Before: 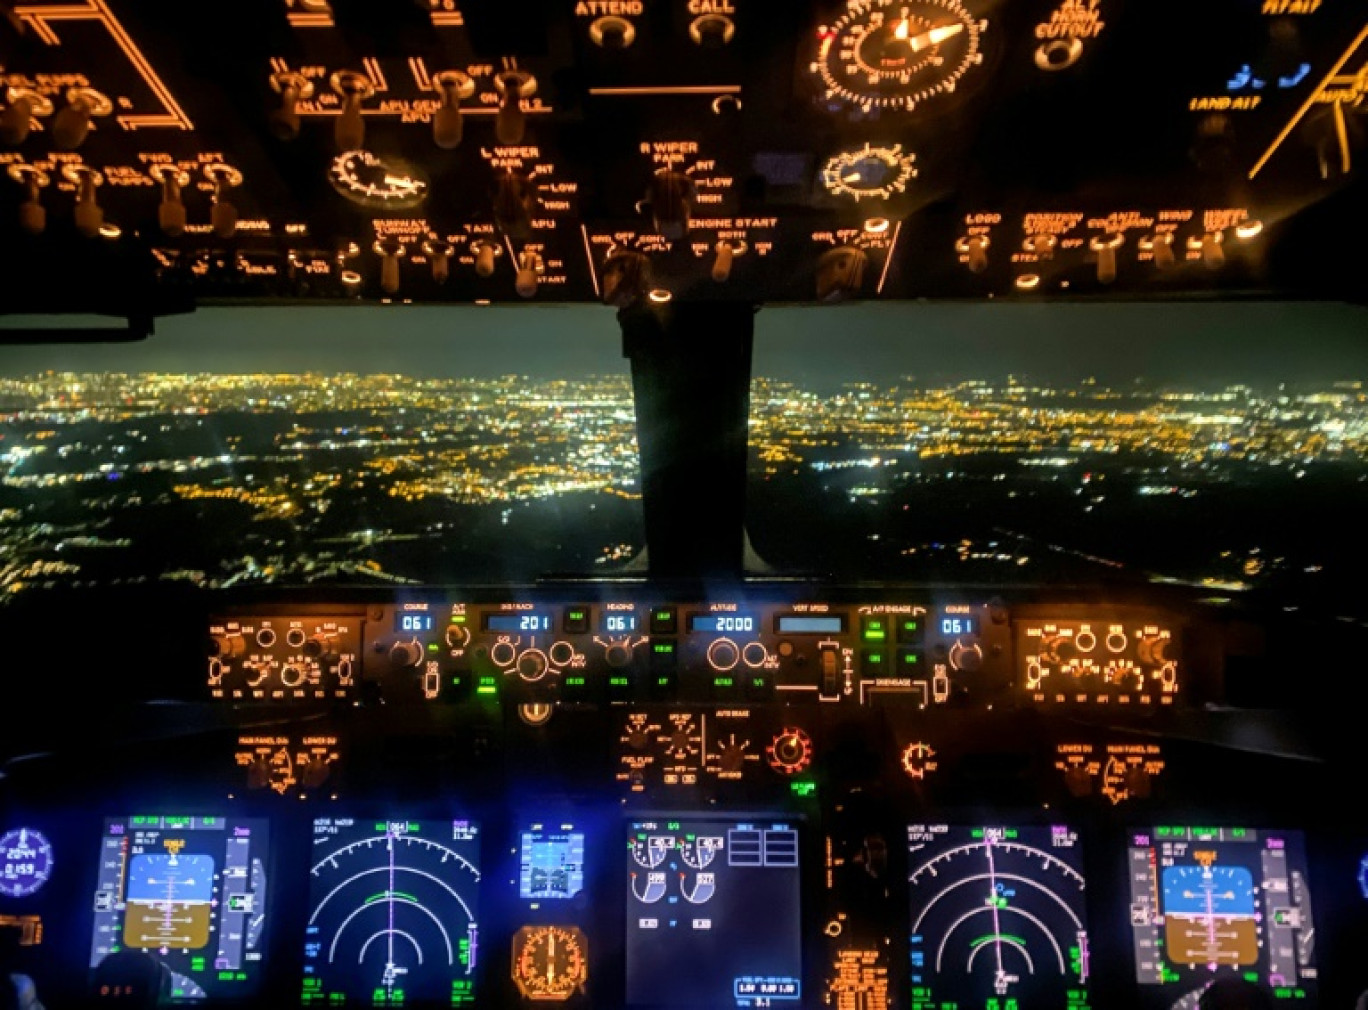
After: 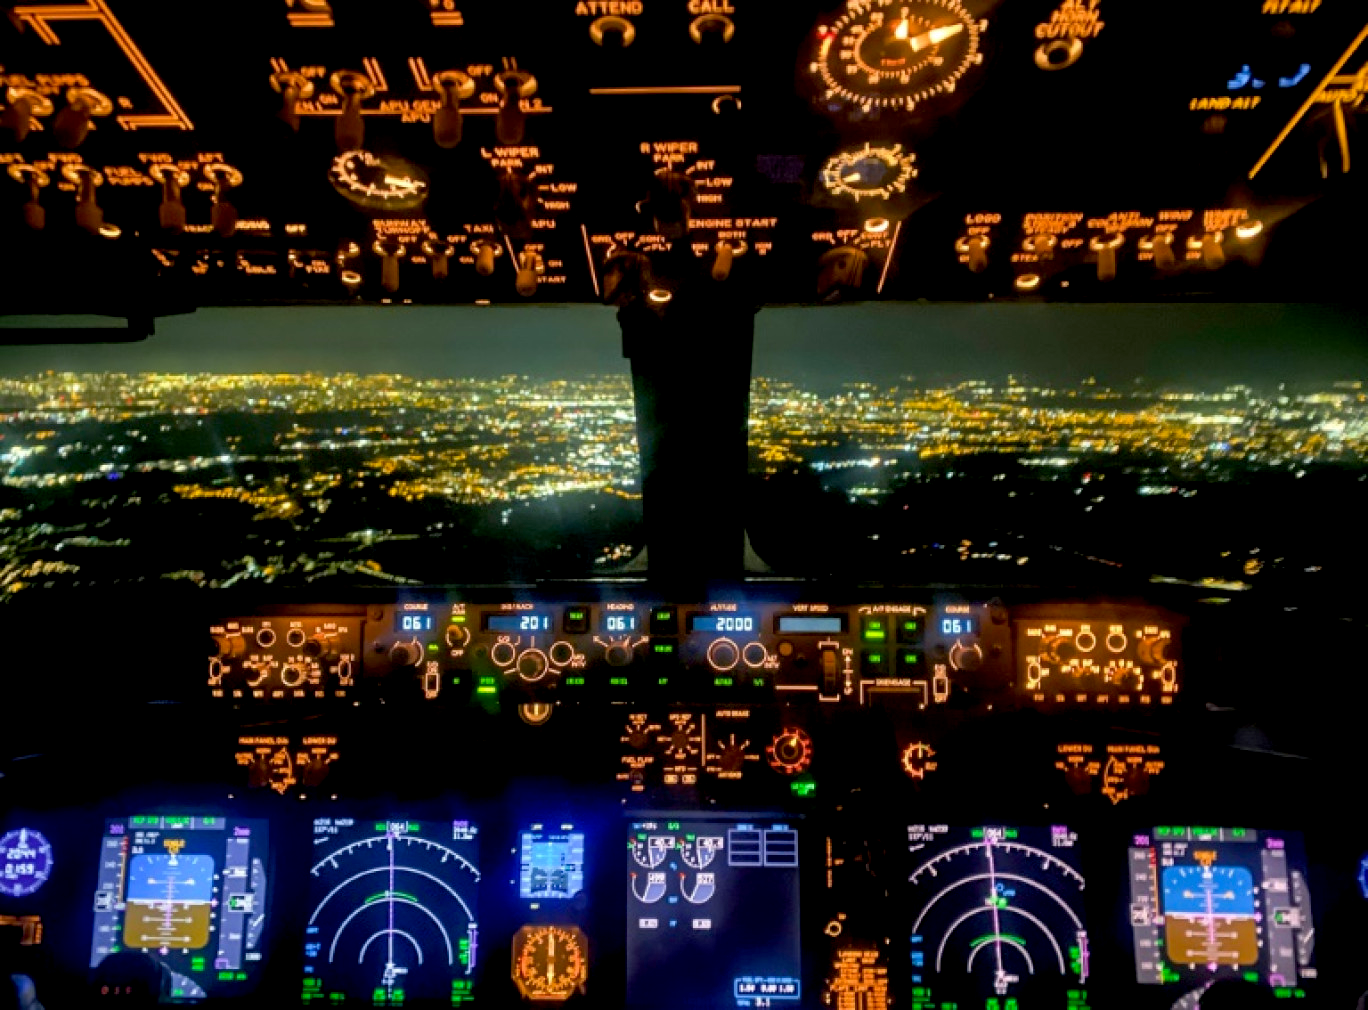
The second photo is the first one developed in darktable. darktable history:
color balance rgb: shadows lift › chroma 1.006%, shadows lift › hue 215.33°, perceptual saturation grading › global saturation 9.794%
exposure: black level correction 0.009, exposure 0.016 EV, compensate highlight preservation false
